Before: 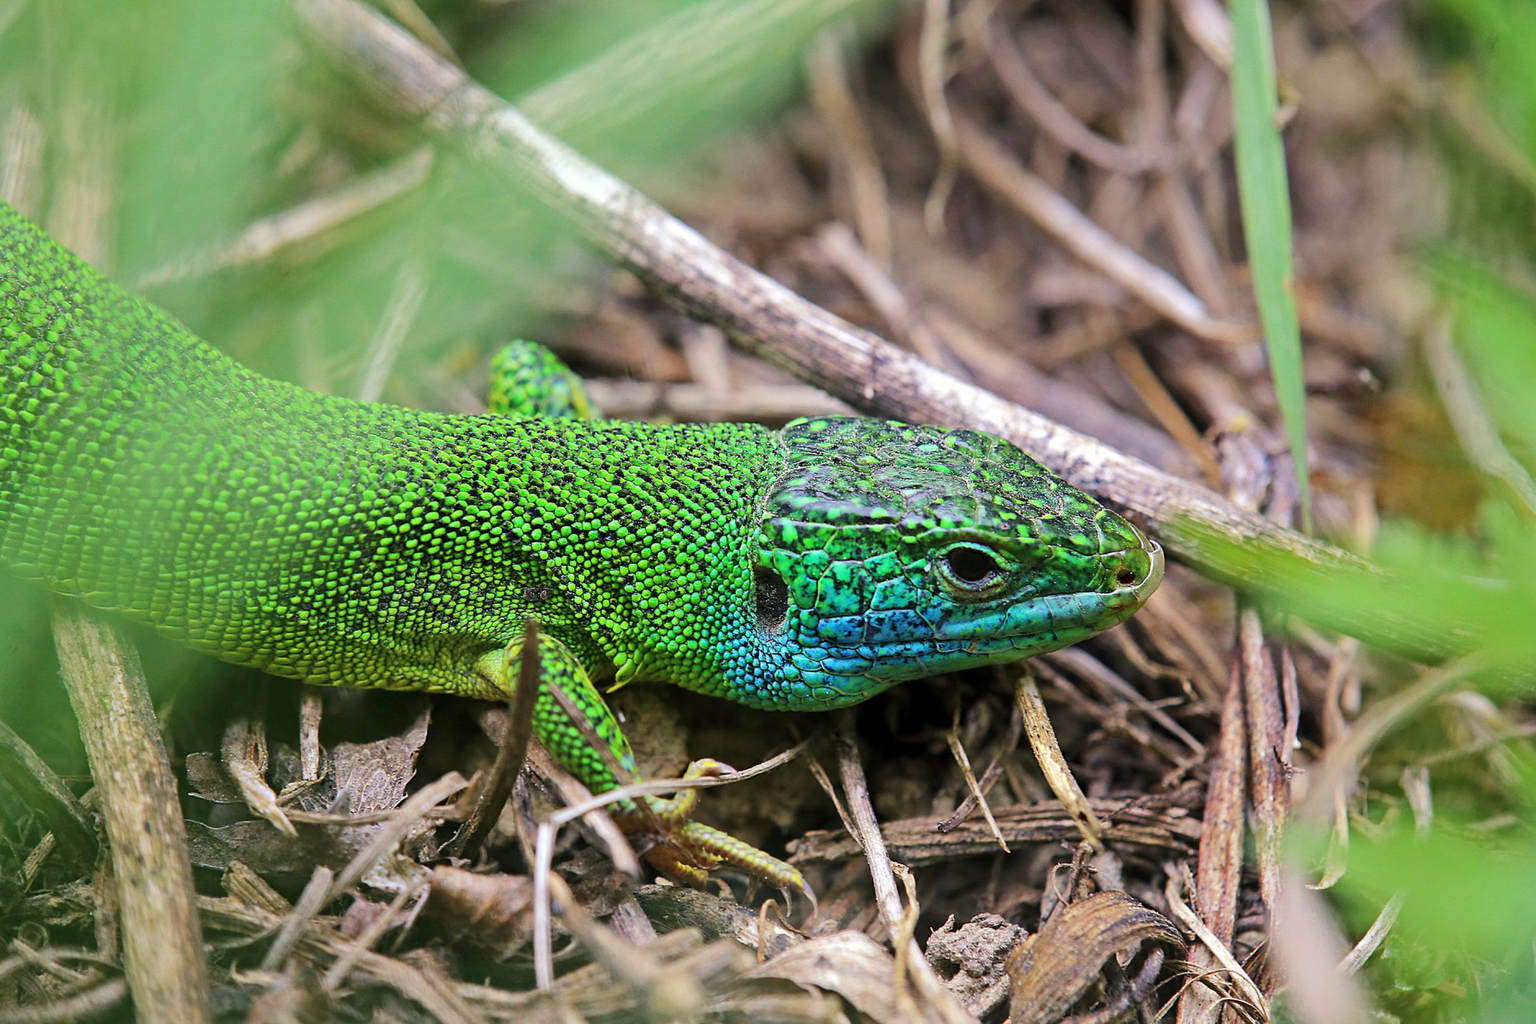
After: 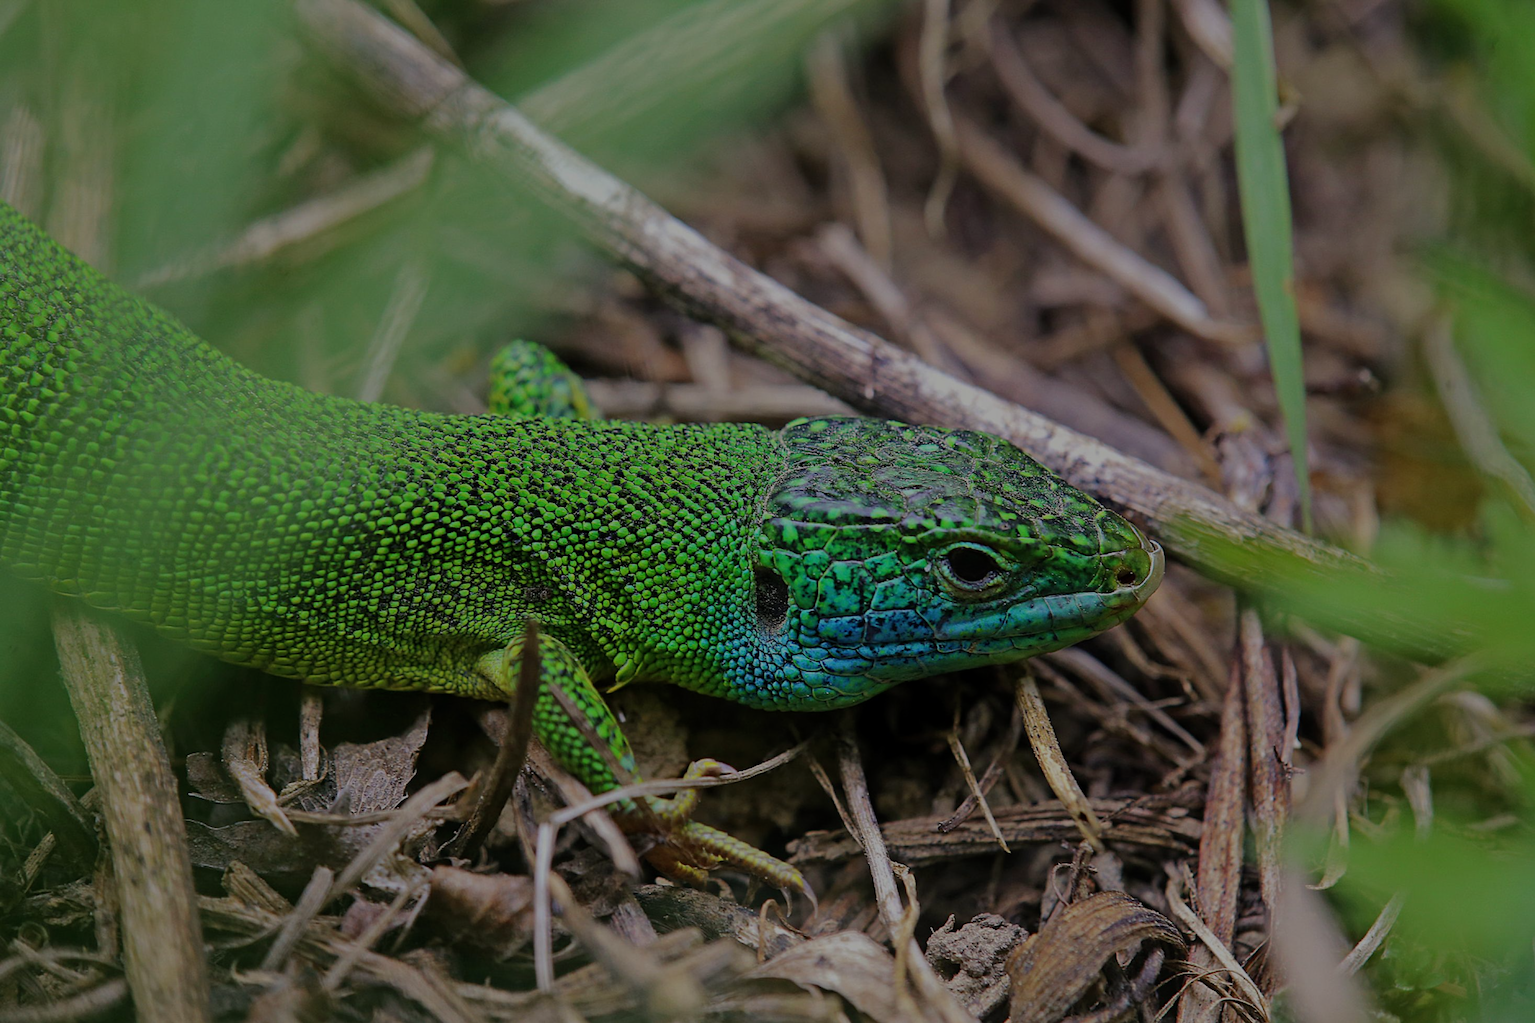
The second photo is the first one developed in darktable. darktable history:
exposure: exposure -1.456 EV, compensate highlight preservation false
